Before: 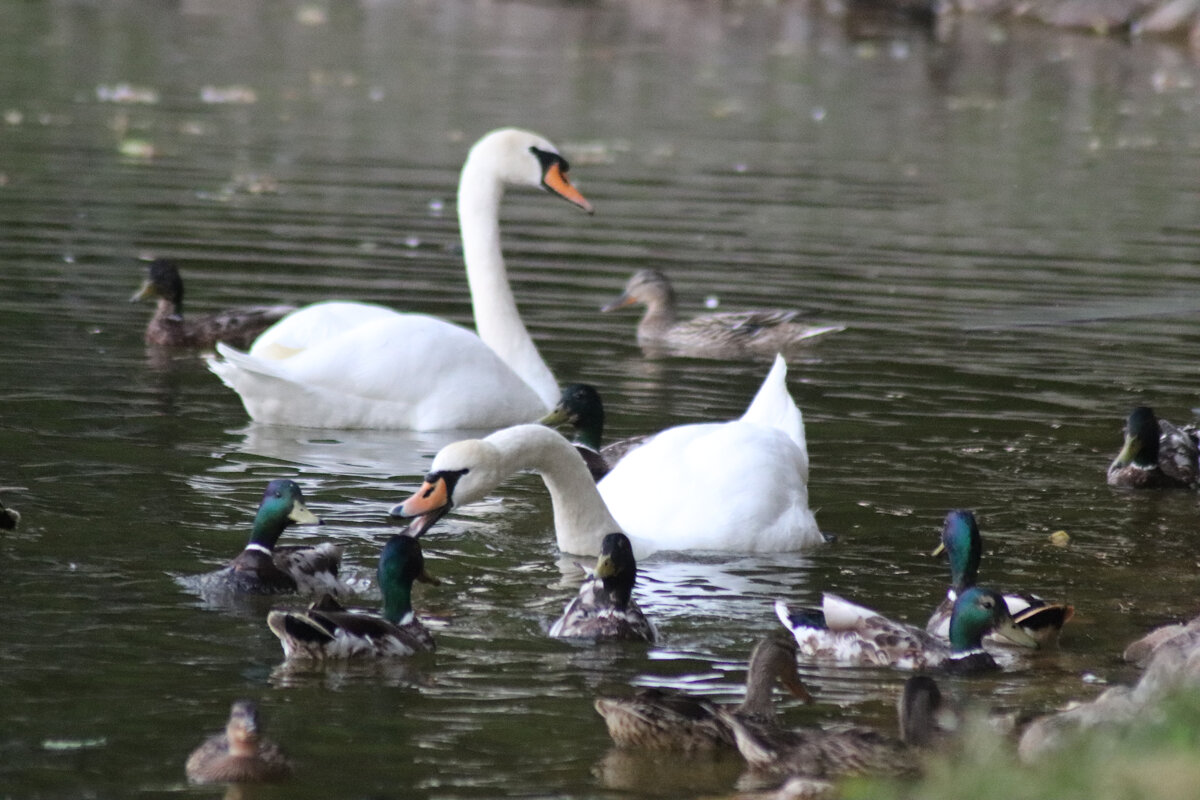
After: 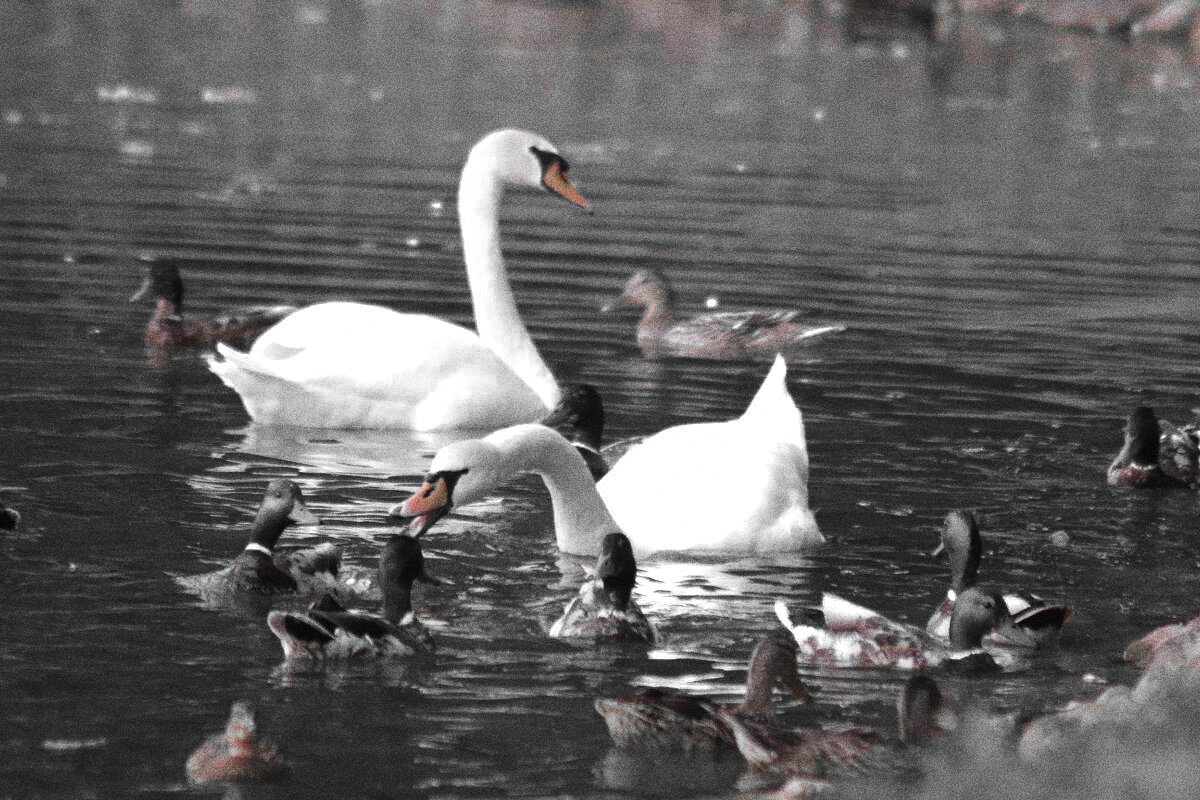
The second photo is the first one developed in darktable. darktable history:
grain: strength 49.07%
color zones: curves: ch0 [(0, 0.352) (0.143, 0.407) (0.286, 0.386) (0.429, 0.431) (0.571, 0.829) (0.714, 0.853) (0.857, 0.833) (1, 0.352)]; ch1 [(0, 0.604) (0.072, 0.726) (0.096, 0.608) (0.205, 0.007) (0.571, -0.006) (0.839, -0.013) (0.857, -0.012) (1, 0.604)]
